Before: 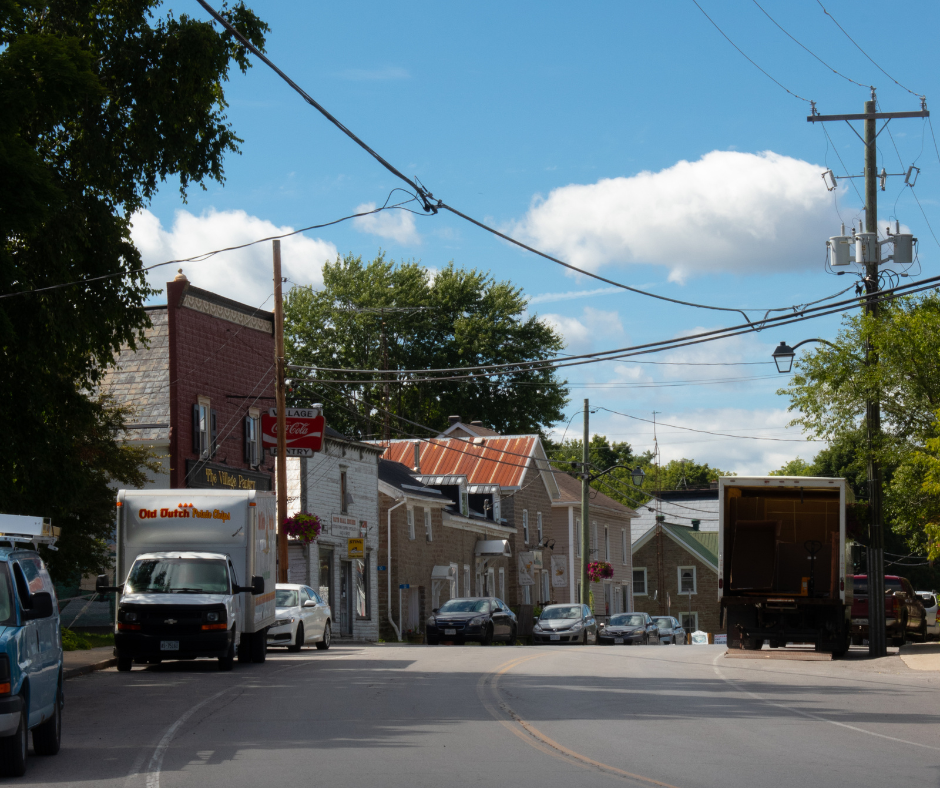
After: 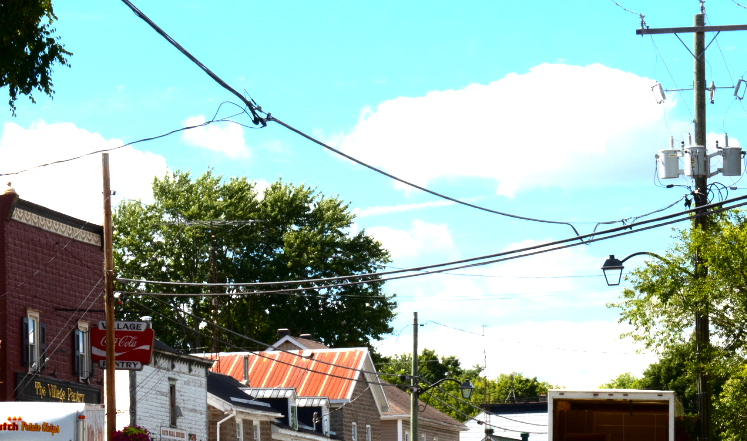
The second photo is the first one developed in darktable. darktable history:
exposure: black level correction 0, exposure 1.328 EV, compensate highlight preservation false
contrast brightness saturation: contrast 0.204, brightness -0.114, saturation 0.095
crop: left 18.252%, top 11.075%, right 2.254%, bottom 32.895%
